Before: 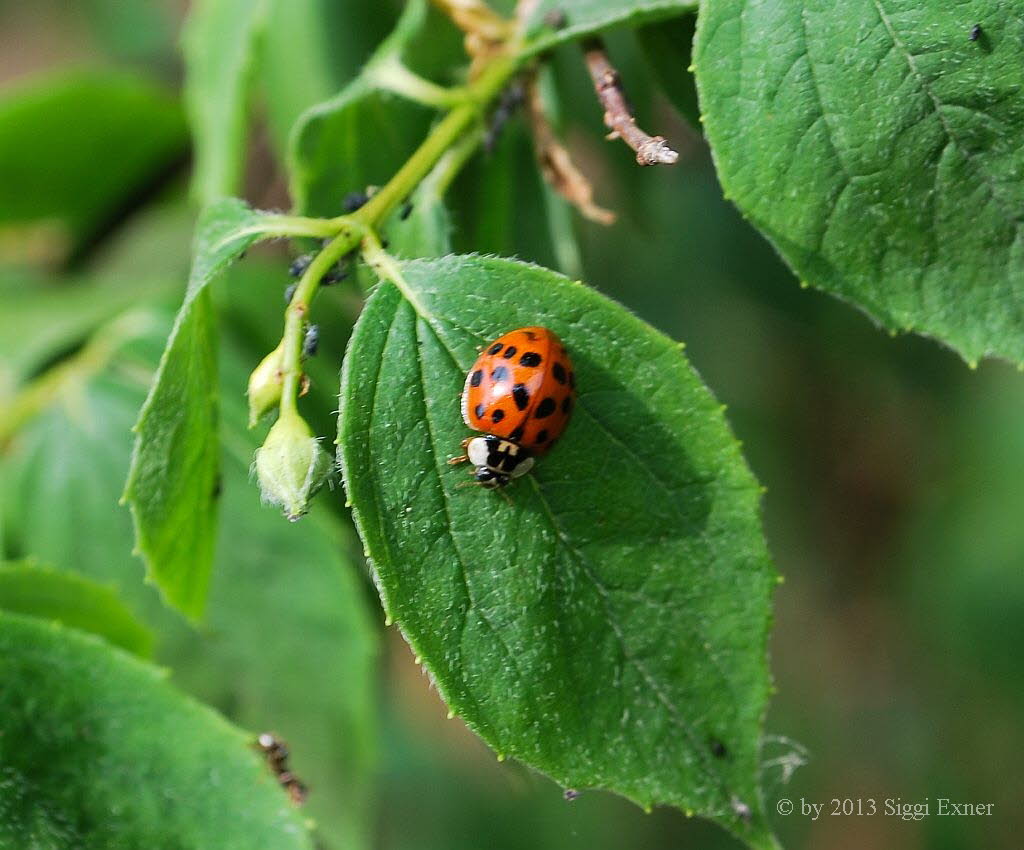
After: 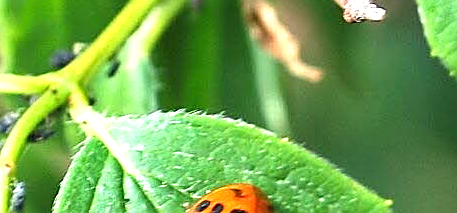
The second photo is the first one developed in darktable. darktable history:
sharpen: on, module defaults
crop: left 28.64%, top 16.832%, right 26.637%, bottom 58.055%
exposure: black level correction 0, exposure 1.173 EV, compensate exposure bias true, compensate highlight preservation false
